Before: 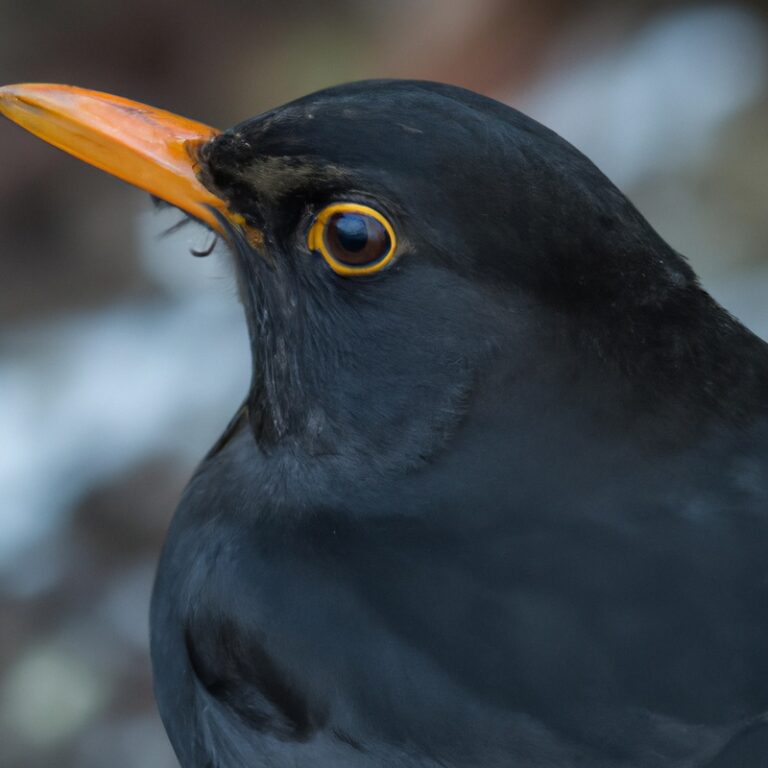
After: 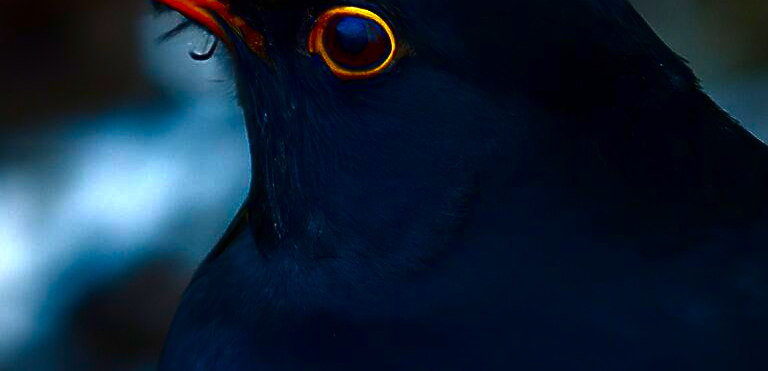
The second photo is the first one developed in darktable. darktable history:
sharpen: radius 1.404, amount 1.267, threshold 0.726
contrast brightness saturation: brightness -0.987, saturation 0.988
crop and rotate: top 25.742%, bottom 25.824%
exposure: black level correction -0.005, exposure 0.614 EV, compensate highlight preservation false
vignetting: fall-off radius 60.94%
